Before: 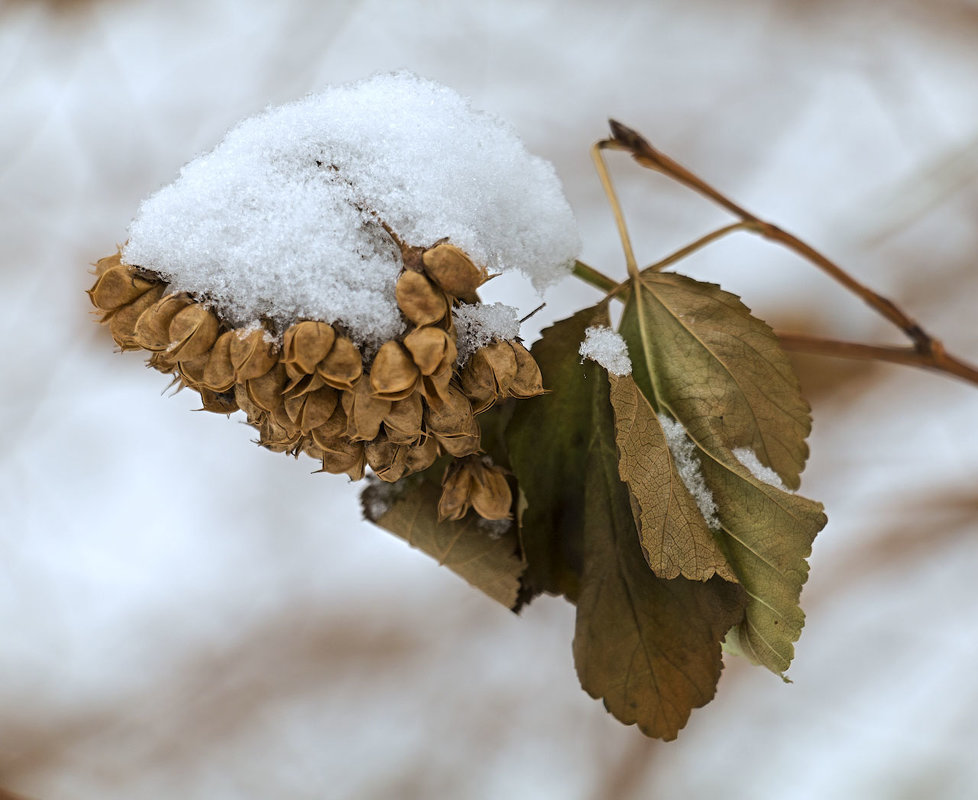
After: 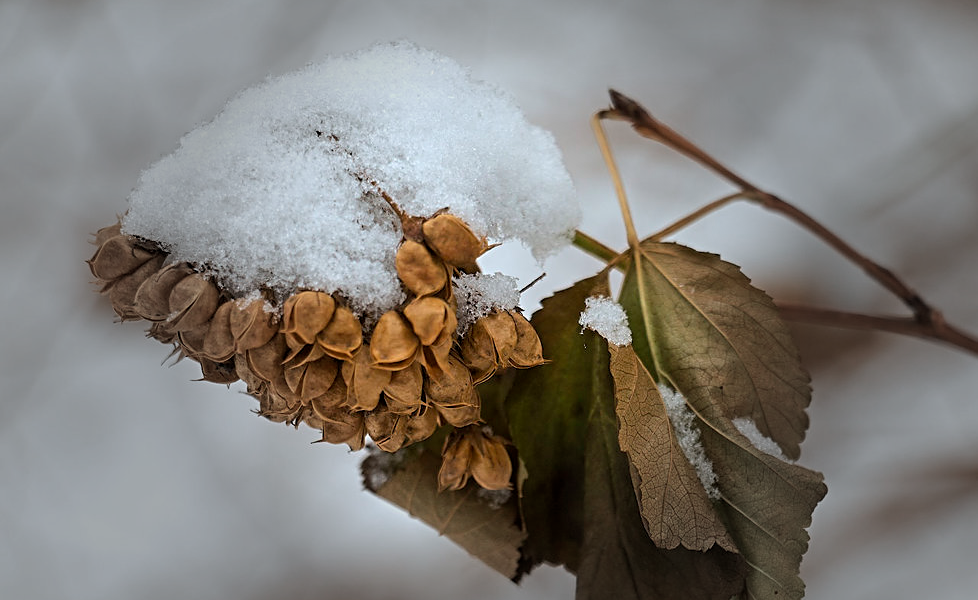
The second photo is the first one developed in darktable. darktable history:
crop: top 3.857%, bottom 21.132%
vignetting: fall-off start 31.28%, fall-off radius 34.64%, brightness -0.575
sharpen: radius 1.458, amount 0.398, threshold 1.271
